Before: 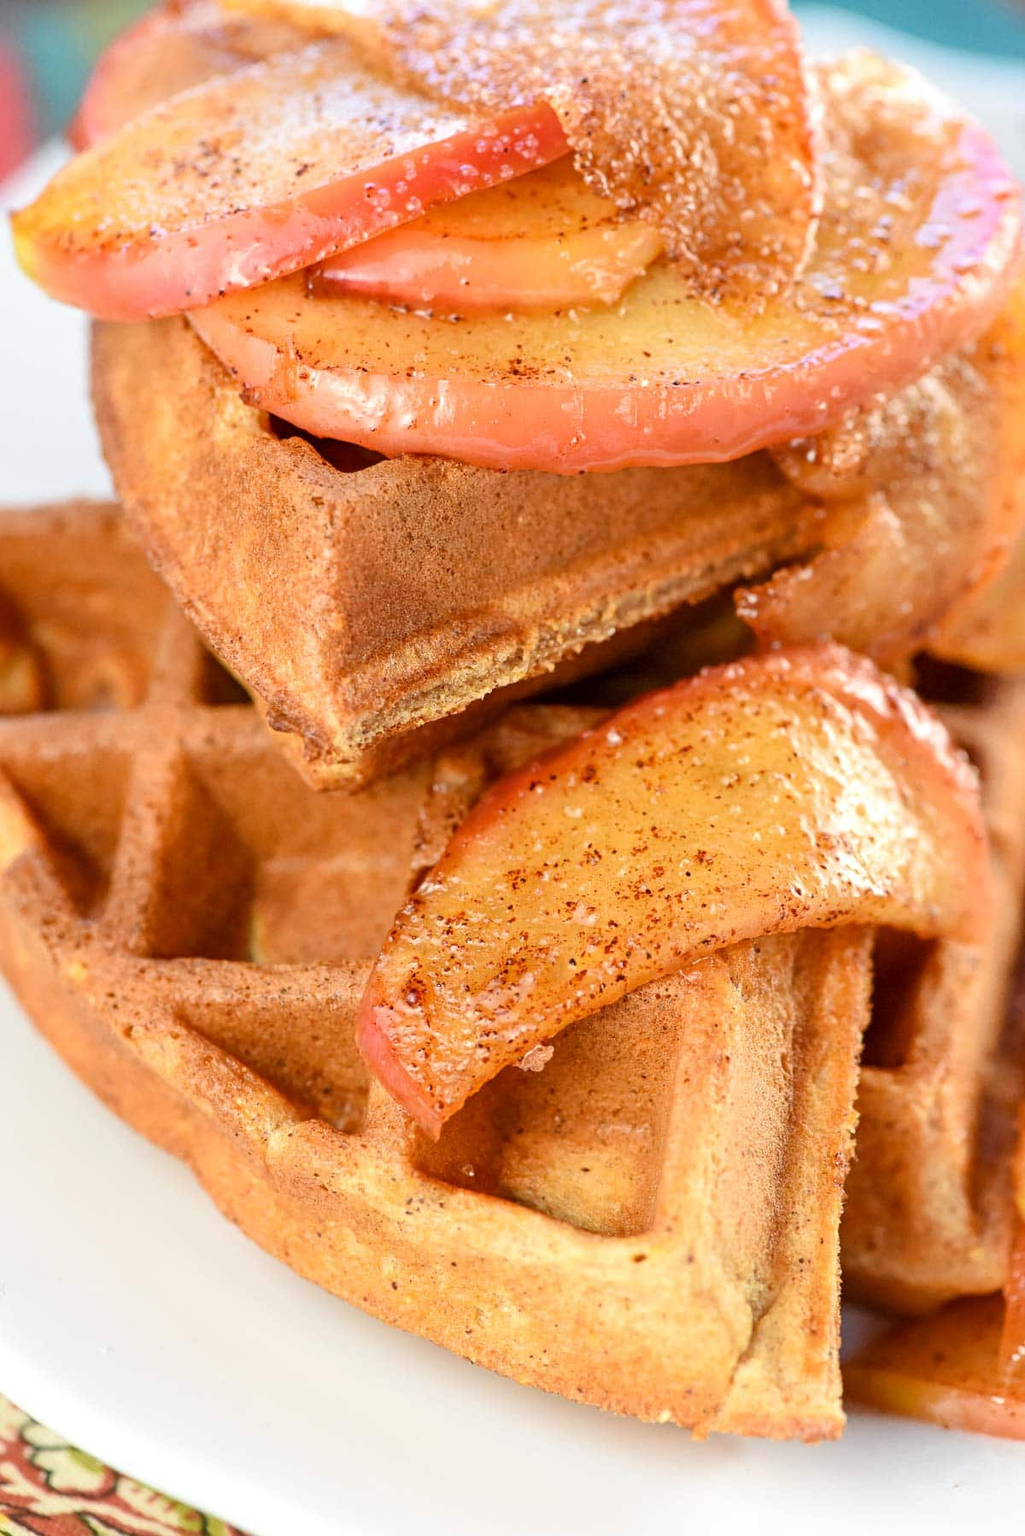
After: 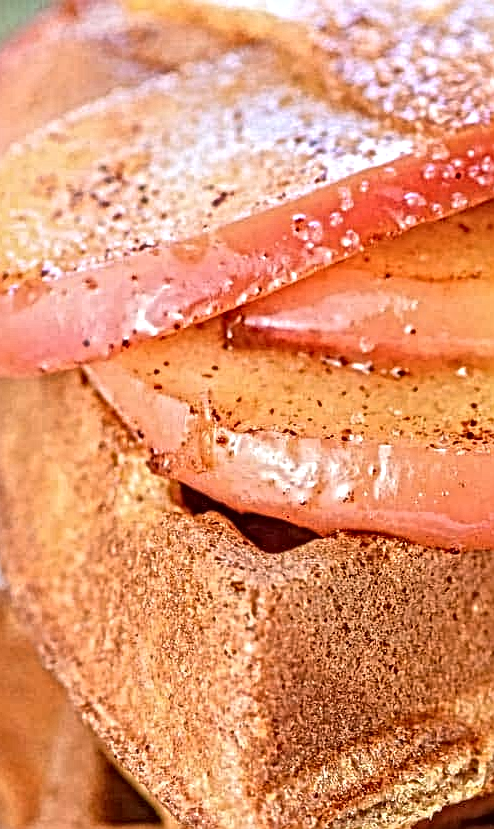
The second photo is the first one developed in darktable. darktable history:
local contrast: mode bilateral grid, contrast 19, coarseness 4, detail 299%, midtone range 0.2
crop and rotate: left 11.189%, top 0.084%, right 47.583%, bottom 53.776%
color calibration: illuminant as shot in camera, x 0.358, y 0.373, temperature 4628.91 K
